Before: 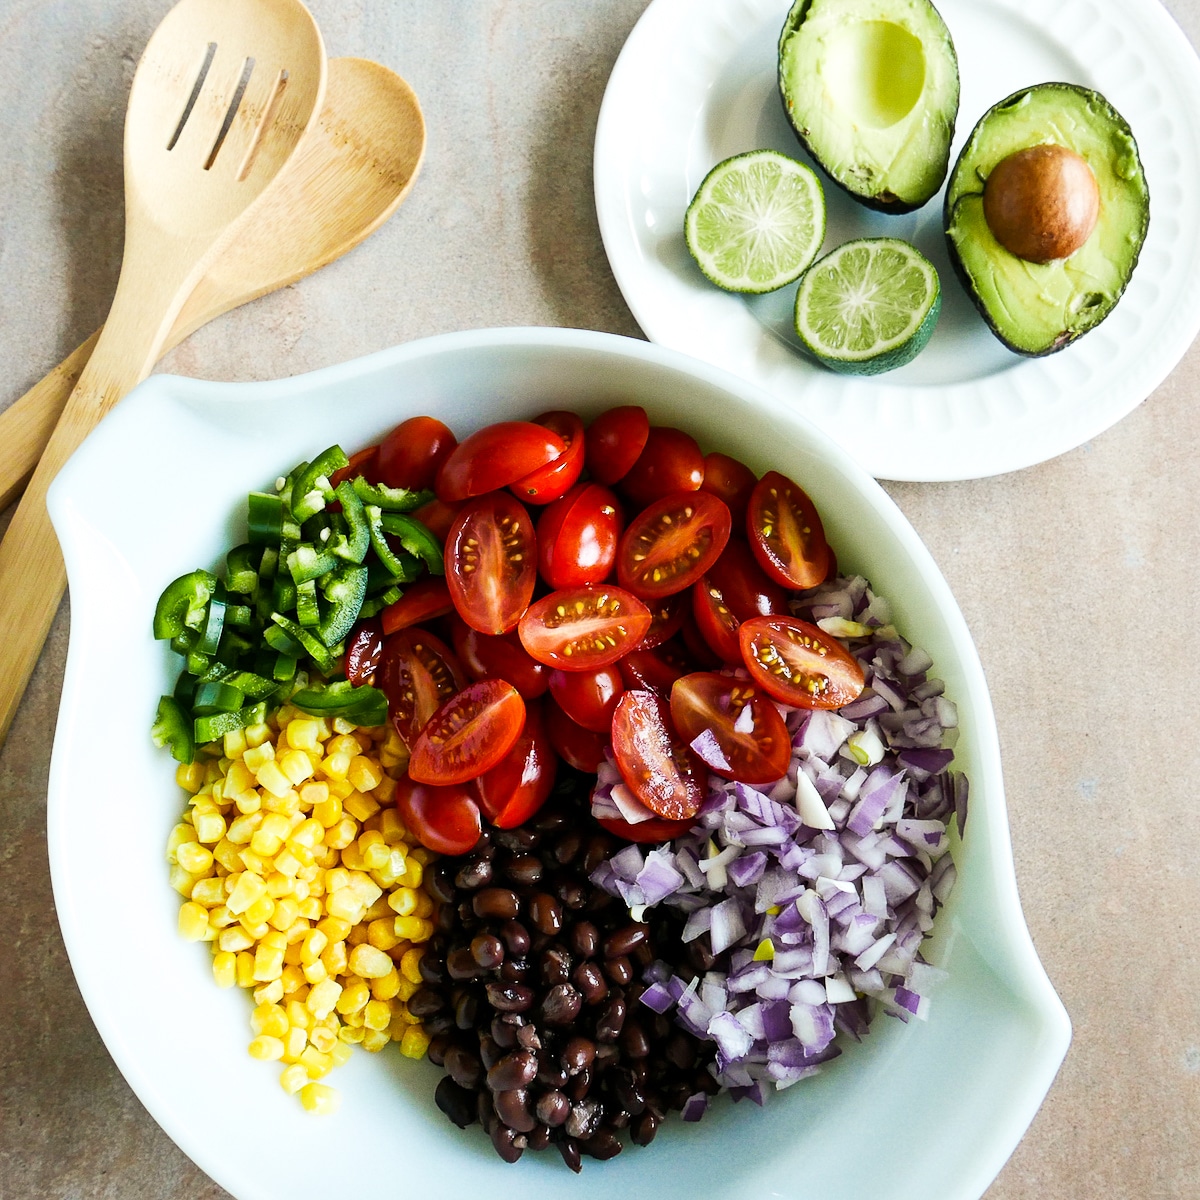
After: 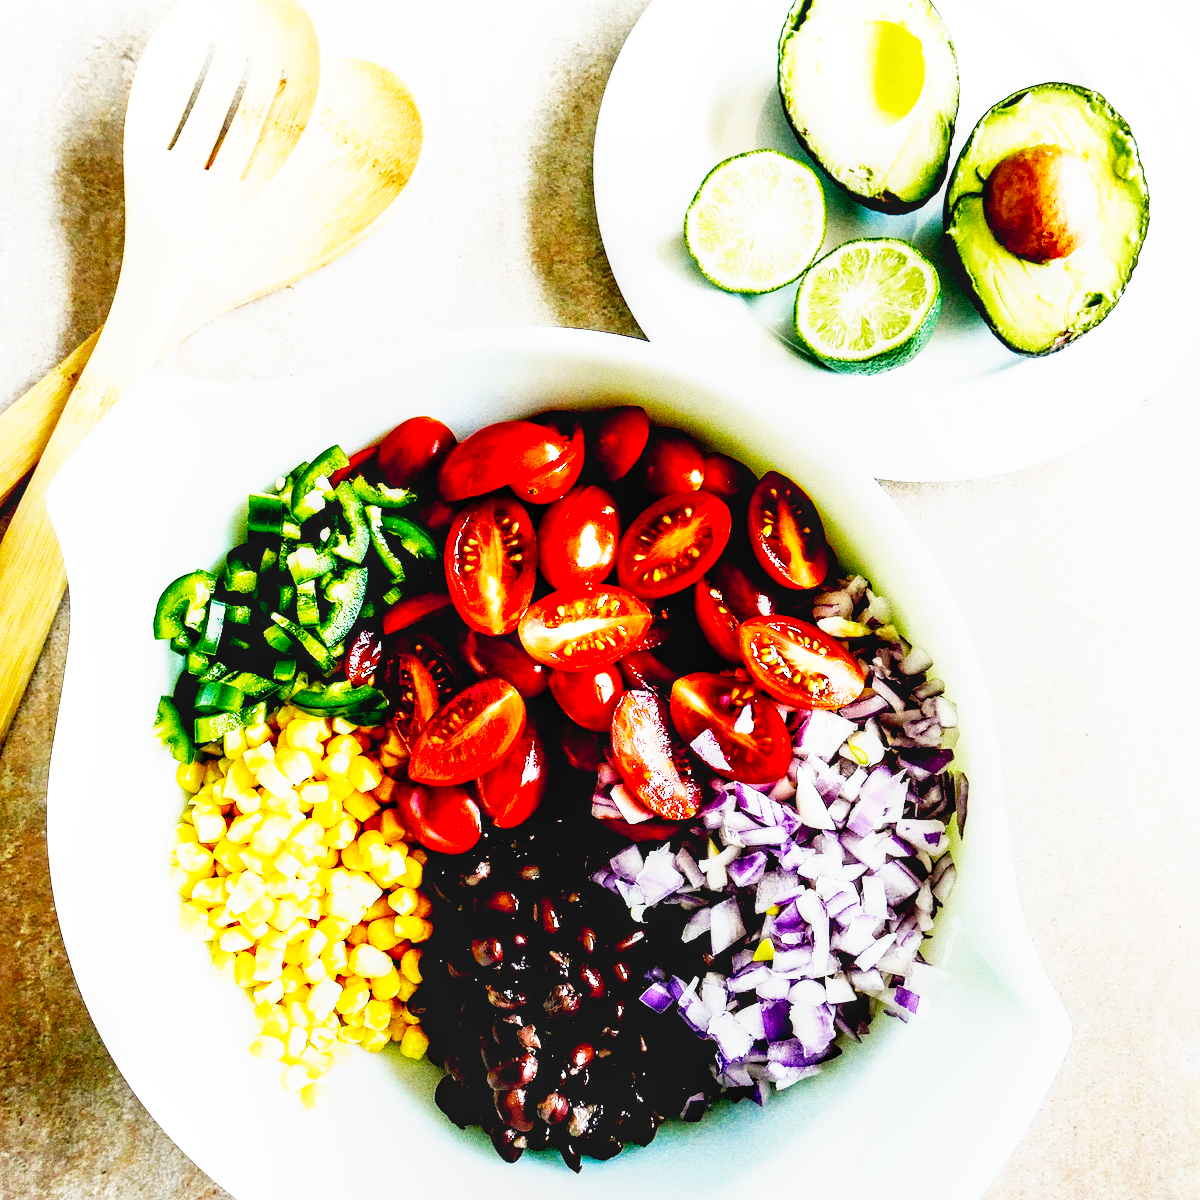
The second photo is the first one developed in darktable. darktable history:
base curve: curves: ch0 [(0, 0) (0.007, 0.004) (0.027, 0.03) (0.046, 0.07) (0.207, 0.54) (0.442, 0.872) (0.673, 0.972) (1, 1)], preserve colors none
exposure: black level correction 0.031, exposure 0.304 EV, compensate highlight preservation false
local contrast: on, module defaults
